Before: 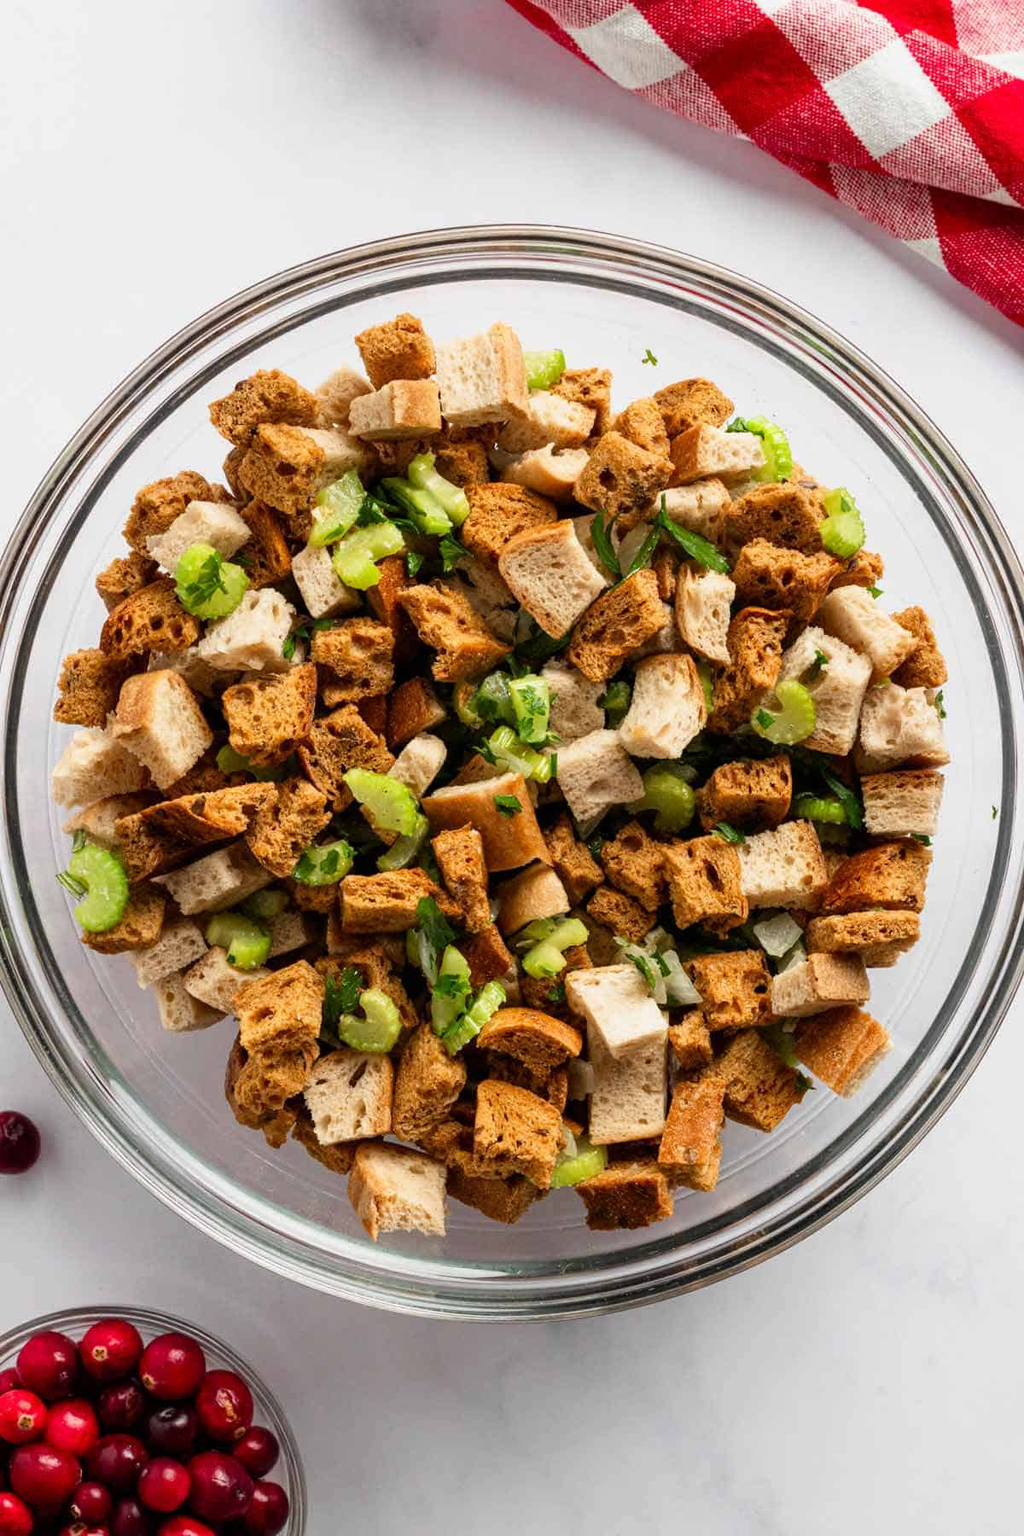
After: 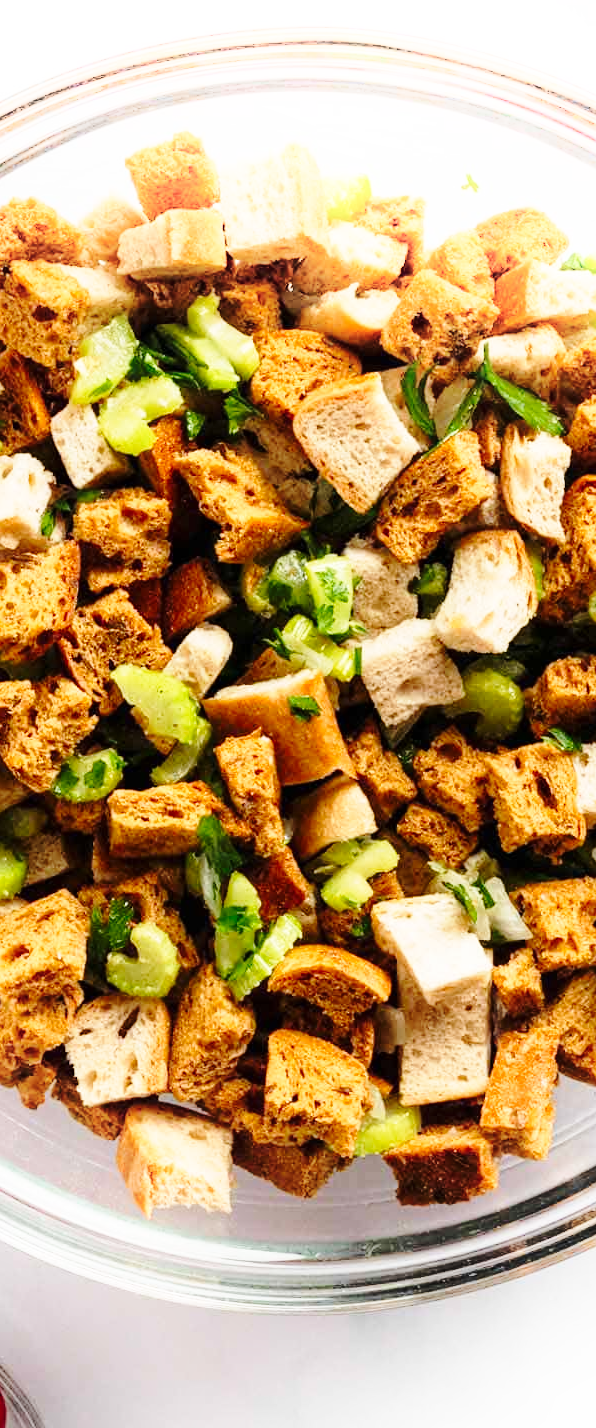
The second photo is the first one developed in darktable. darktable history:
shadows and highlights: shadows -54.55, highlights 87.1, soften with gaussian
tone equalizer: on, module defaults
base curve: curves: ch0 [(0, 0) (0.028, 0.03) (0.121, 0.232) (0.46, 0.748) (0.859, 0.968) (1, 1)], preserve colors none
crop and rotate: angle 0.019°, left 24.316%, top 13.139%, right 25.962%, bottom 7.453%
